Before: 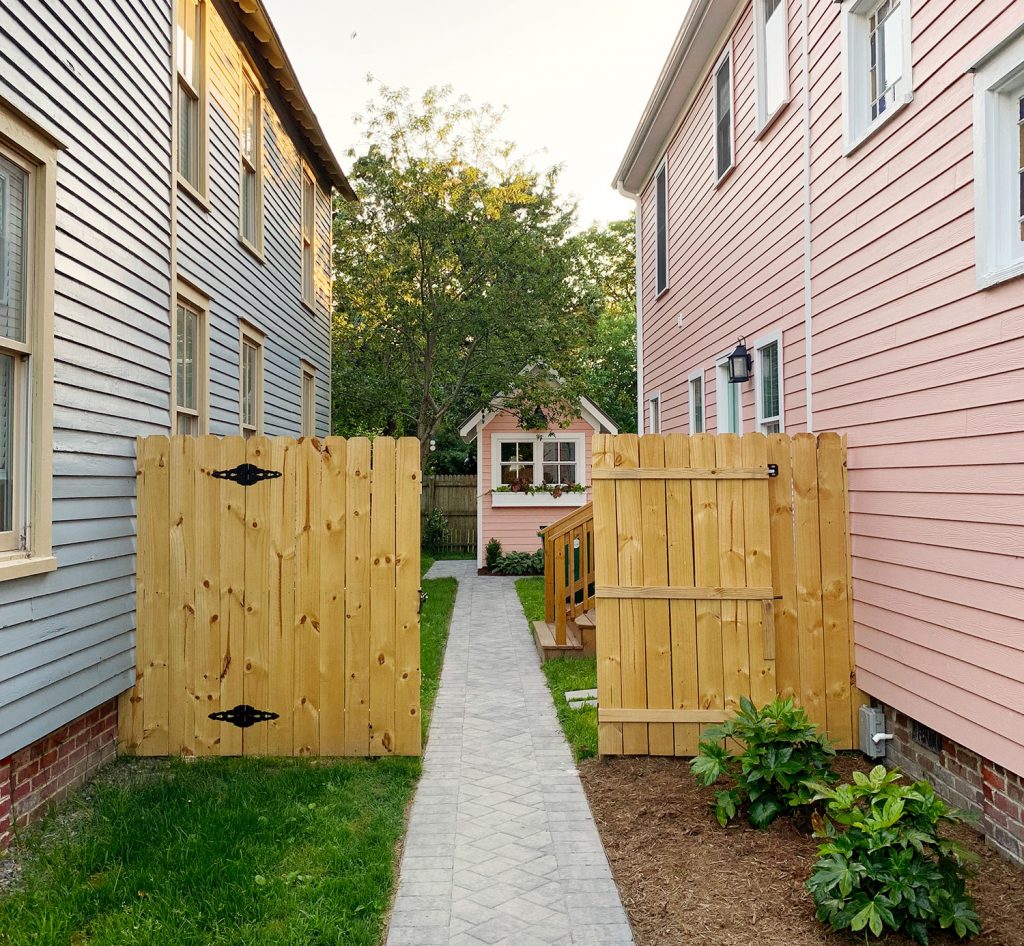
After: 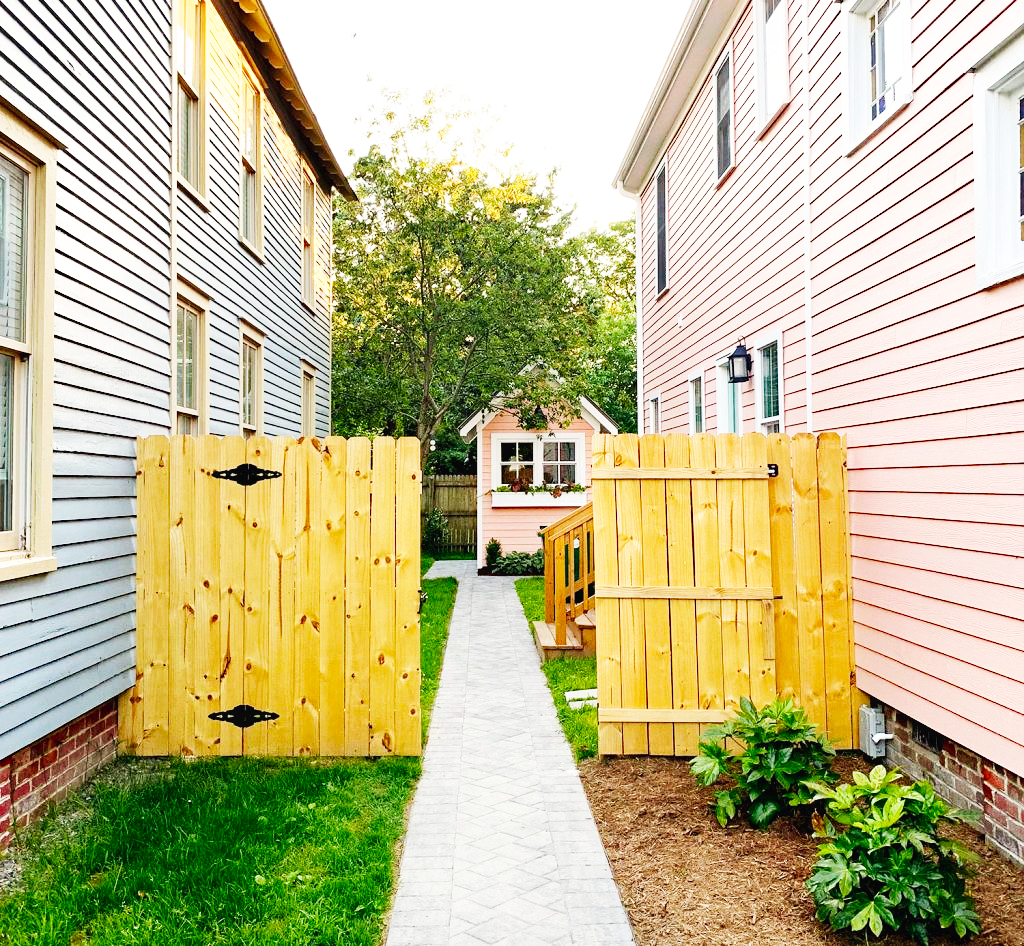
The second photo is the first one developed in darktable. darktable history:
base curve: curves: ch0 [(0, 0.003) (0.001, 0.002) (0.006, 0.004) (0.02, 0.022) (0.048, 0.086) (0.094, 0.234) (0.162, 0.431) (0.258, 0.629) (0.385, 0.8) (0.548, 0.918) (0.751, 0.988) (1, 1)], preserve colors none
haze removal: strength 0.29, distance 0.25, compatibility mode true, adaptive false
